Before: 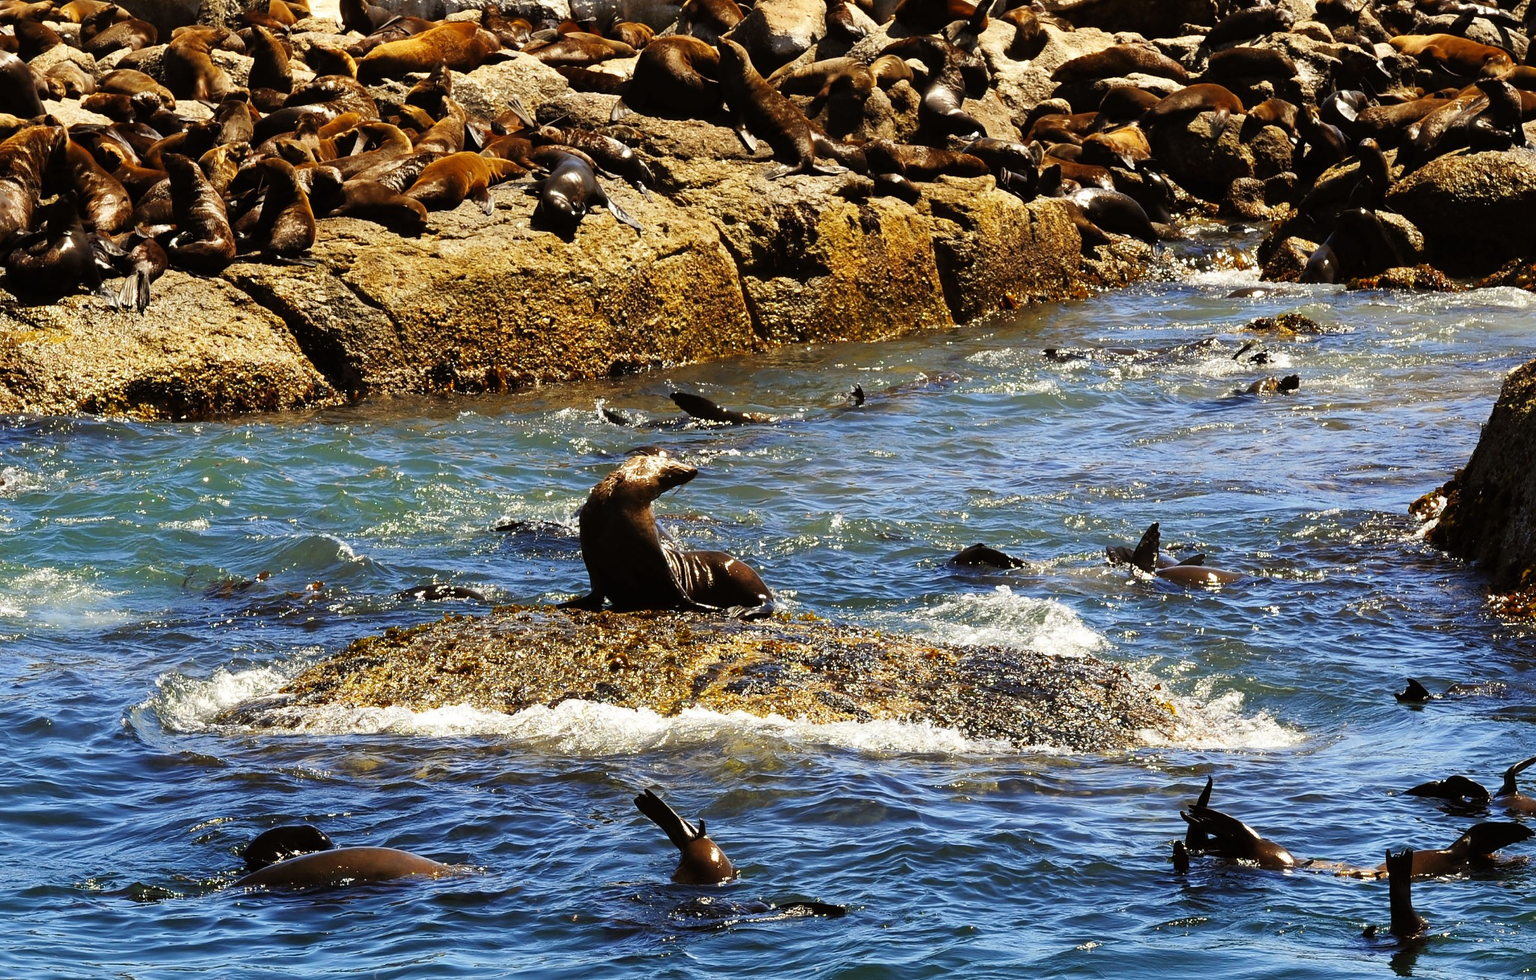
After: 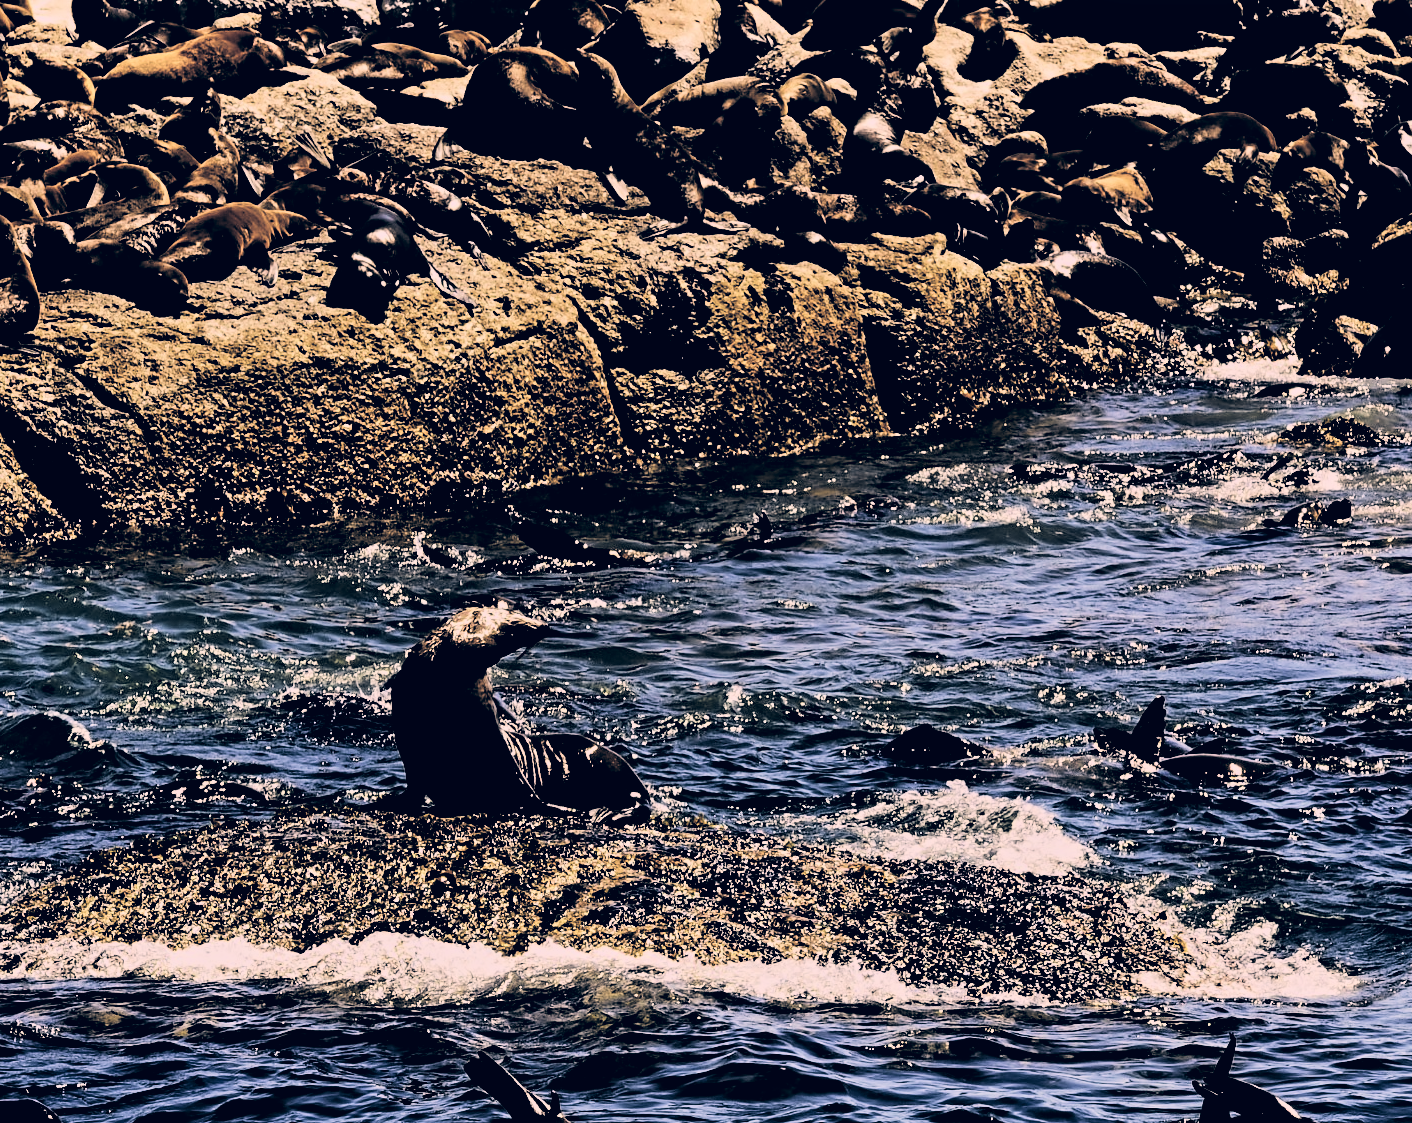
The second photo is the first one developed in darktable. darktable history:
contrast equalizer: y [[0.5, 0.501, 0.525, 0.597, 0.58, 0.514], [0.5 ×6], [0.5 ×6], [0 ×6], [0 ×6]]
crop: left 18.622%, right 12.427%, bottom 13.993%
color correction: highlights a* 14.06, highlights b* 5.96, shadows a* -5.13, shadows b* -15.68, saturation 0.861
local contrast: mode bilateral grid, contrast 19, coarseness 50, detail 119%, midtone range 0.2
color balance rgb: linear chroma grading › global chroma 33.515%, perceptual saturation grading › global saturation -27.518%, perceptual brilliance grading › highlights 4.292%, perceptual brilliance grading › mid-tones -18.653%, perceptual brilliance grading › shadows -41.055%, global vibrance 25.476%
filmic rgb: black relative exposure -3.17 EV, white relative exposure 7.06 EV, hardness 1.48, contrast 1.355, color science v4 (2020)
shadows and highlights: shadows 0.07, highlights 40.53
